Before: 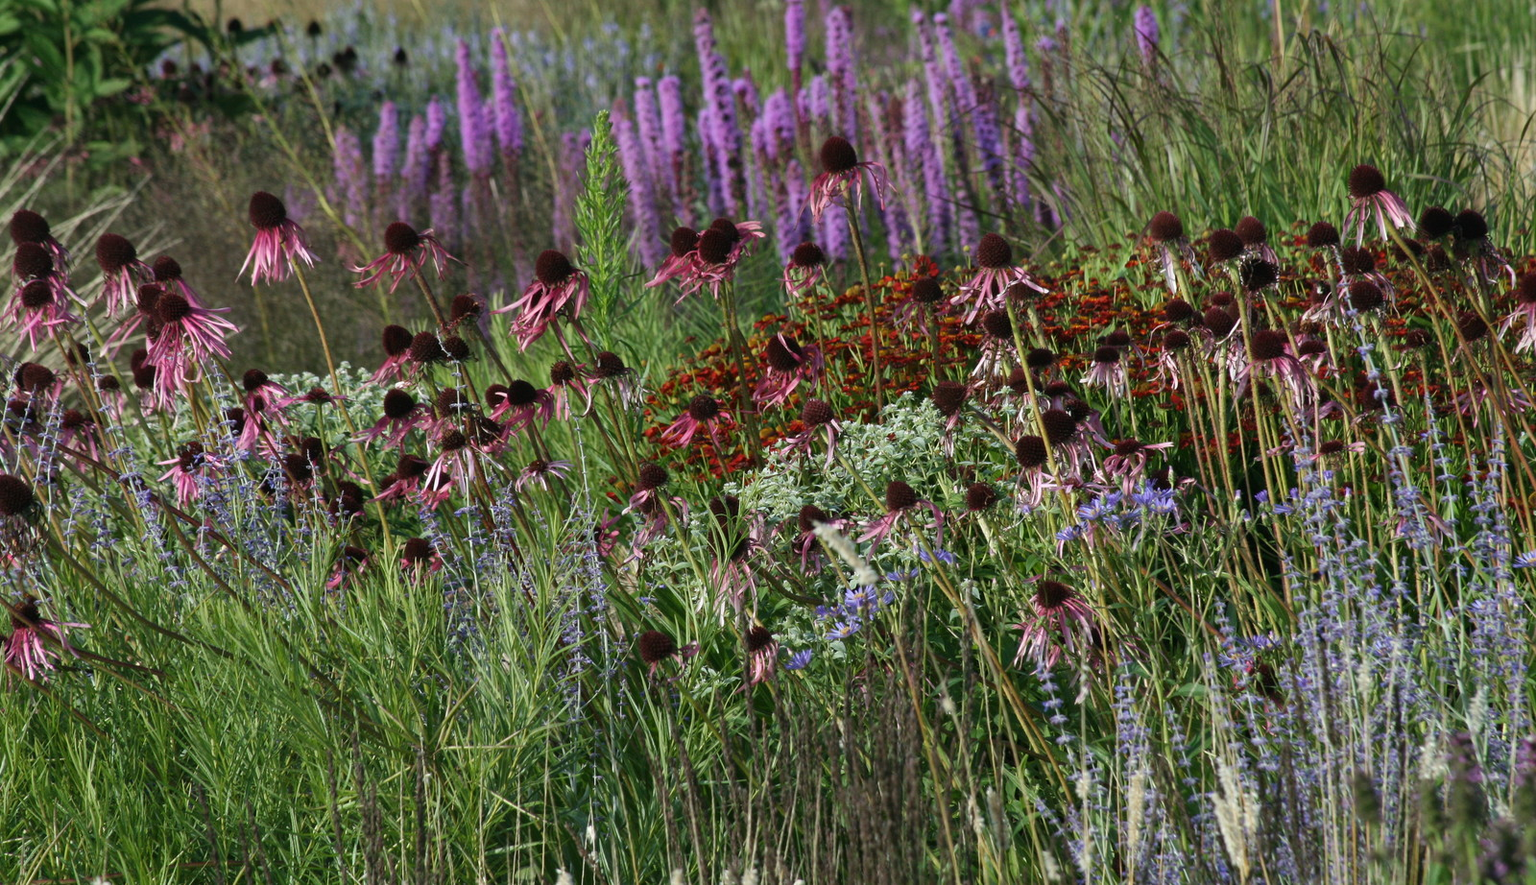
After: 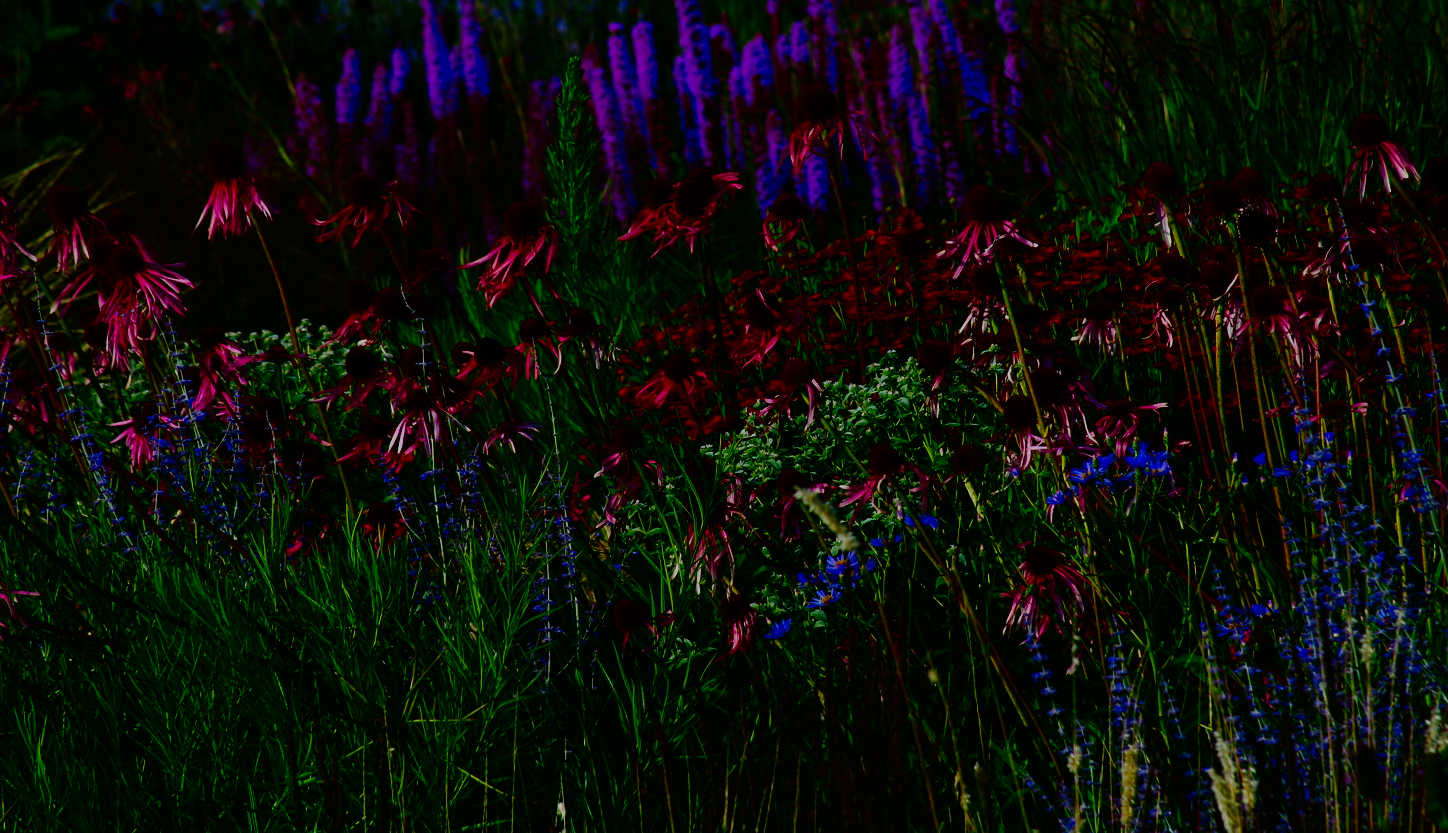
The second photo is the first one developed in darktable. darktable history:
filmic rgb: black relative exposure -8.01 EV, white relative exposure 3.87 EV, hardness 4.3
tone curve: curves: ch0 [(0, 0) (0.003, 0.006) (0.011, 0.007) (0.025, 0.009) (0.044, 0.012) (0.069, 0.021) (0.1, 0.036) (0.136, 0.056) (0.177, 0.105) (0.224, 0.165) (0.277, 0.251) (0.335, 0.344) (0.399, 0.439) (0.468, 0.532) (0.543, 0.628) (0.623, 0.718) (0.709, 0.797) (0.801, 0.874) (0.898, 0.943) (1, 1)], preserve colors none
contrast brightness saturation: brightness -0.994, saturation 0.988
crop: left 3.376%, top 6.355%, right 6.066%, bottom 3.224%
